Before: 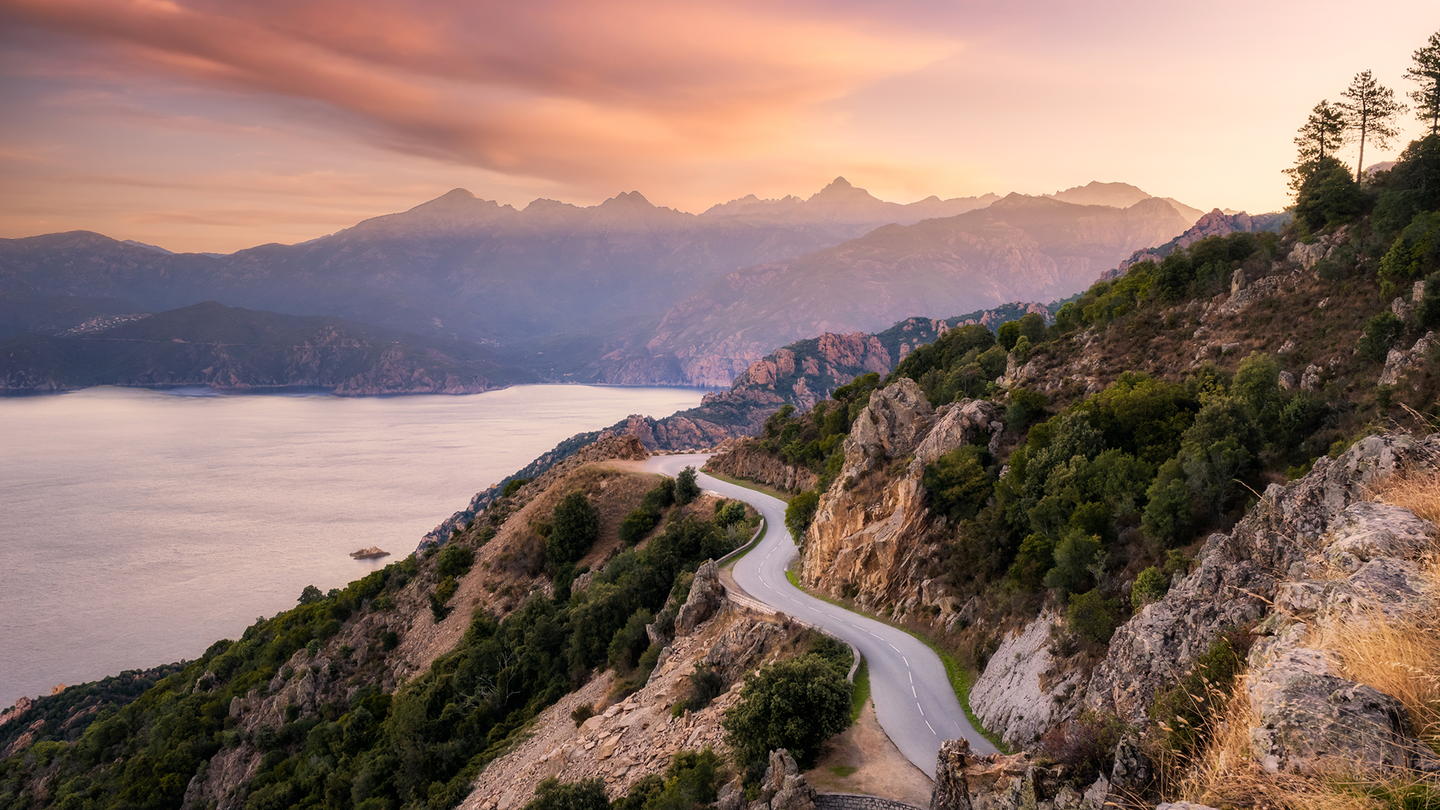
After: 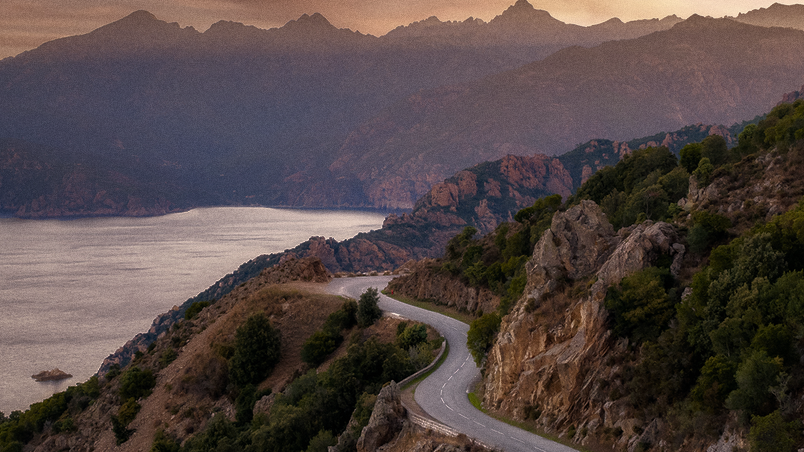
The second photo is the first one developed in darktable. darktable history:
crop and rotate: left 22.13%, top 22.054%, right 22.026%, bottom 22.102%
grain: coarseness 7.08 ISO, strength 21.67%, mid-tones bias 59.58%
base curve: curves: ch0 [(0, 0) (0.564, 0.291) (0.802, 0.731) (1, 1)]
